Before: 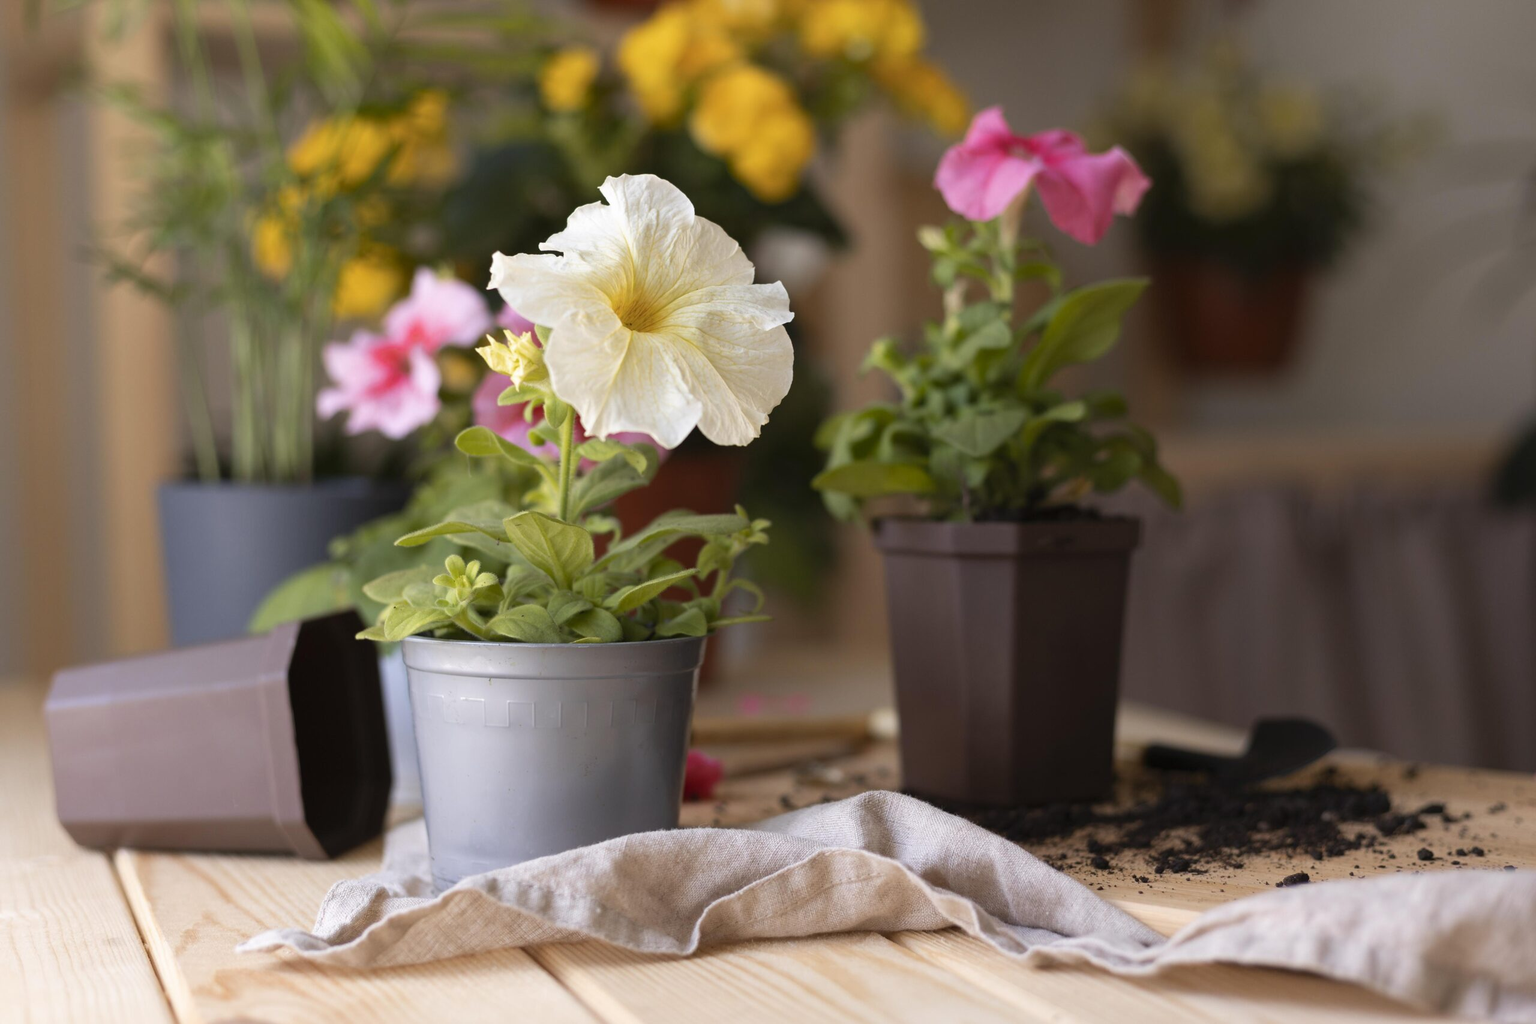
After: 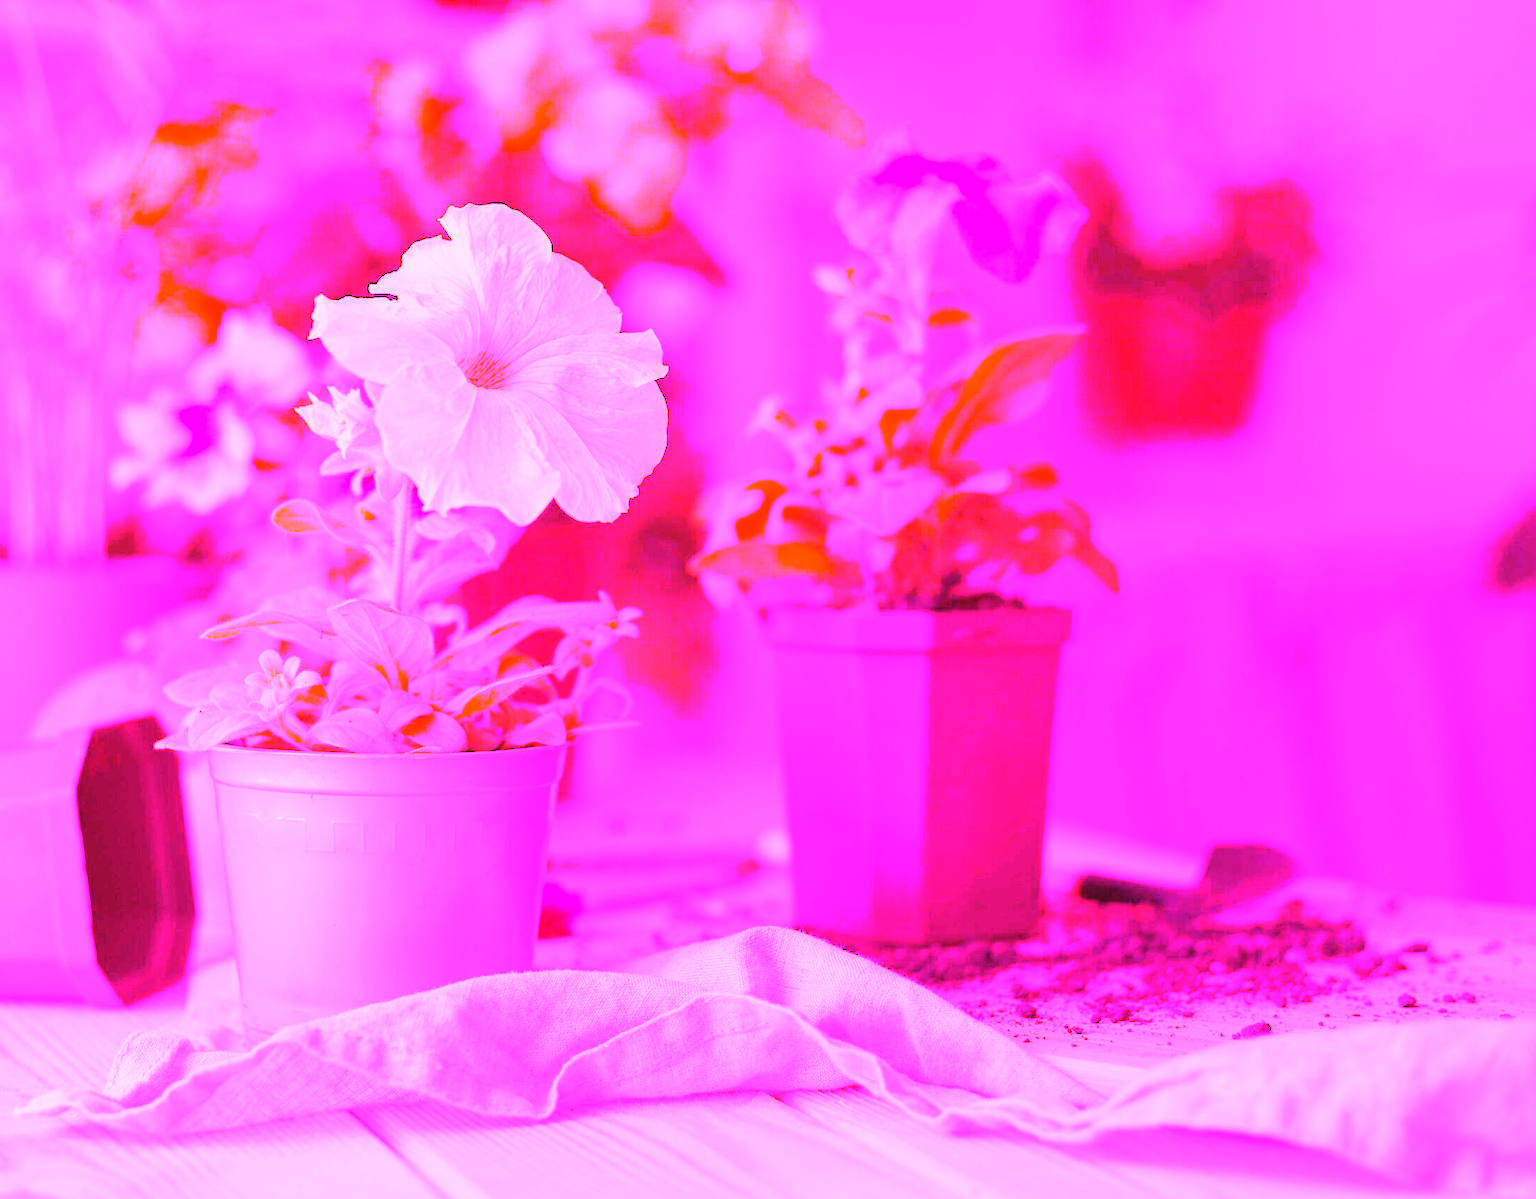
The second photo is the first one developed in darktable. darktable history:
color balance: lift [1.005, 1.002, 0.998, 0.998], gamma [1, 1.021, 1.02, 0.979], gain [0.923, 1.066, 1.056, 0.934]
crop and rotate: left 14.584%
white balance: red 8, blue 8
